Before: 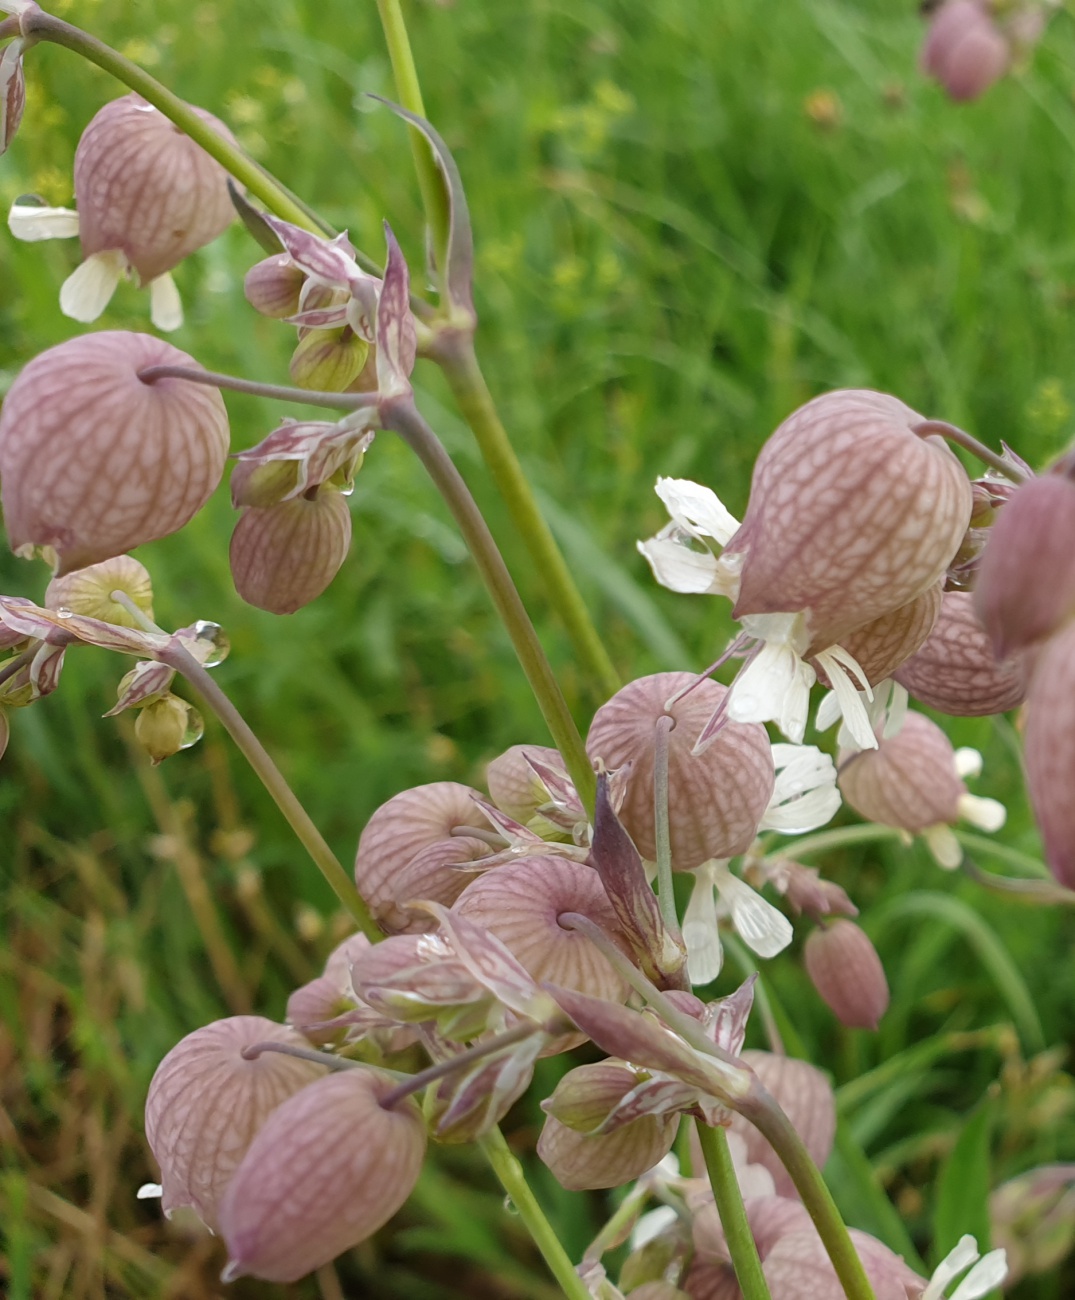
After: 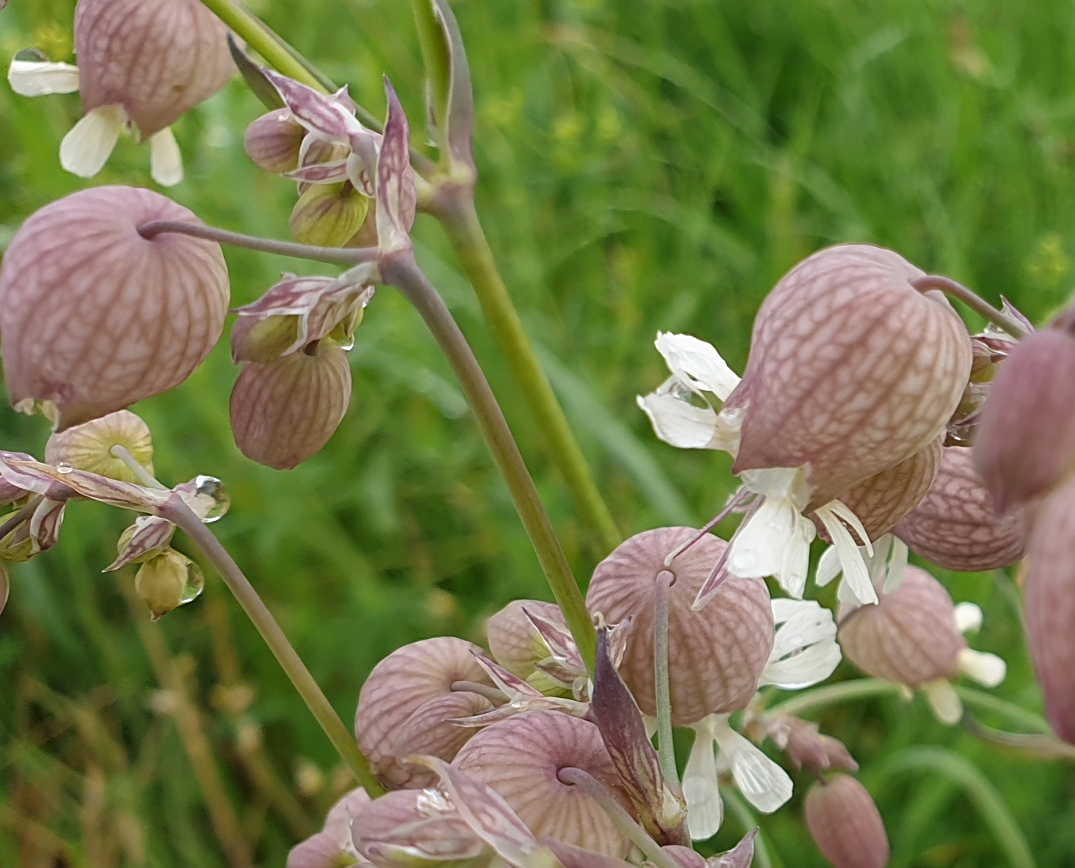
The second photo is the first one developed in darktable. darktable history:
exposure: exposure -0.048 EV, compensate highlight preservation false
crop: top 11.17%, bottom 22.036%
sharpen: on, module defaults
